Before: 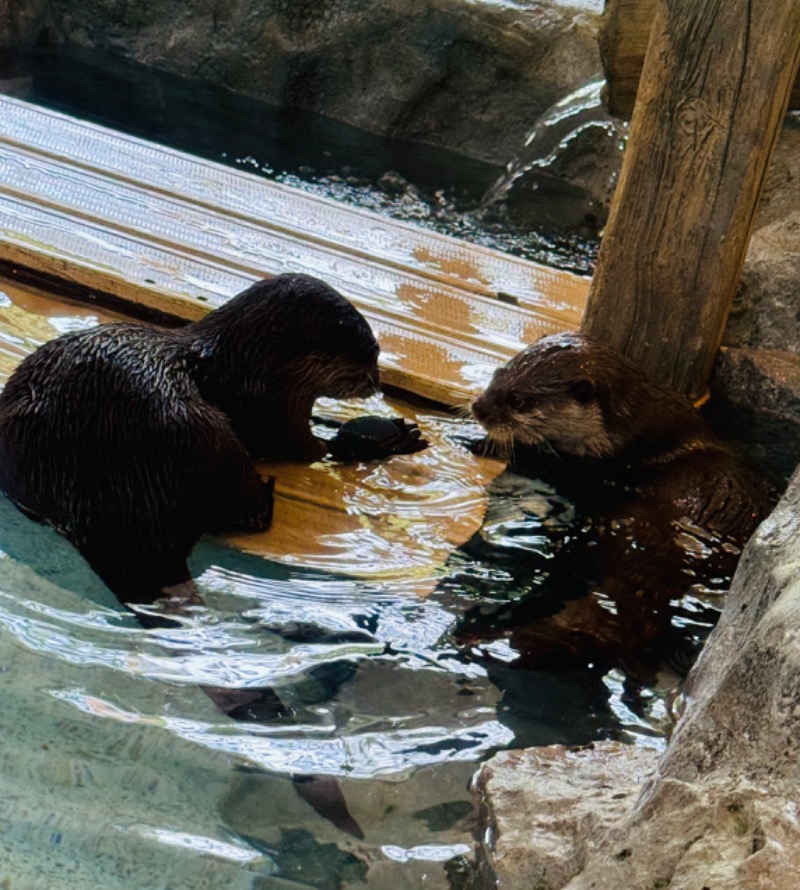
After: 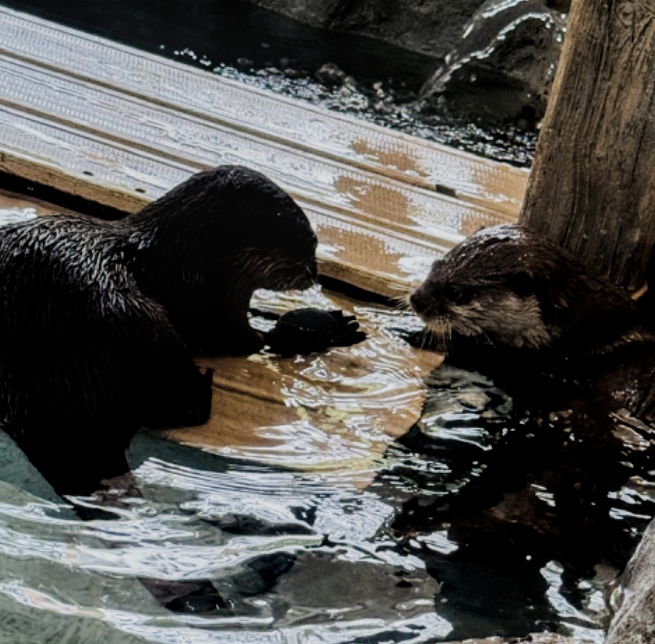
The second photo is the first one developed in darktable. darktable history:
local contrast: detail 130%
crop: left 7.835%, top 12.215%, right 10.264%, bottom 15.41%
filmic rgb: black relative exposure -8.03 EV, white relative exposure 3.84 EV, threshold -0.309 EV, transition 3.19 EV, structure ↔ texture 99.8%, hardness 4.31, enable highlight reconstruction true
contrast brightness saturation: contrast 0.096, saturation -0.364
